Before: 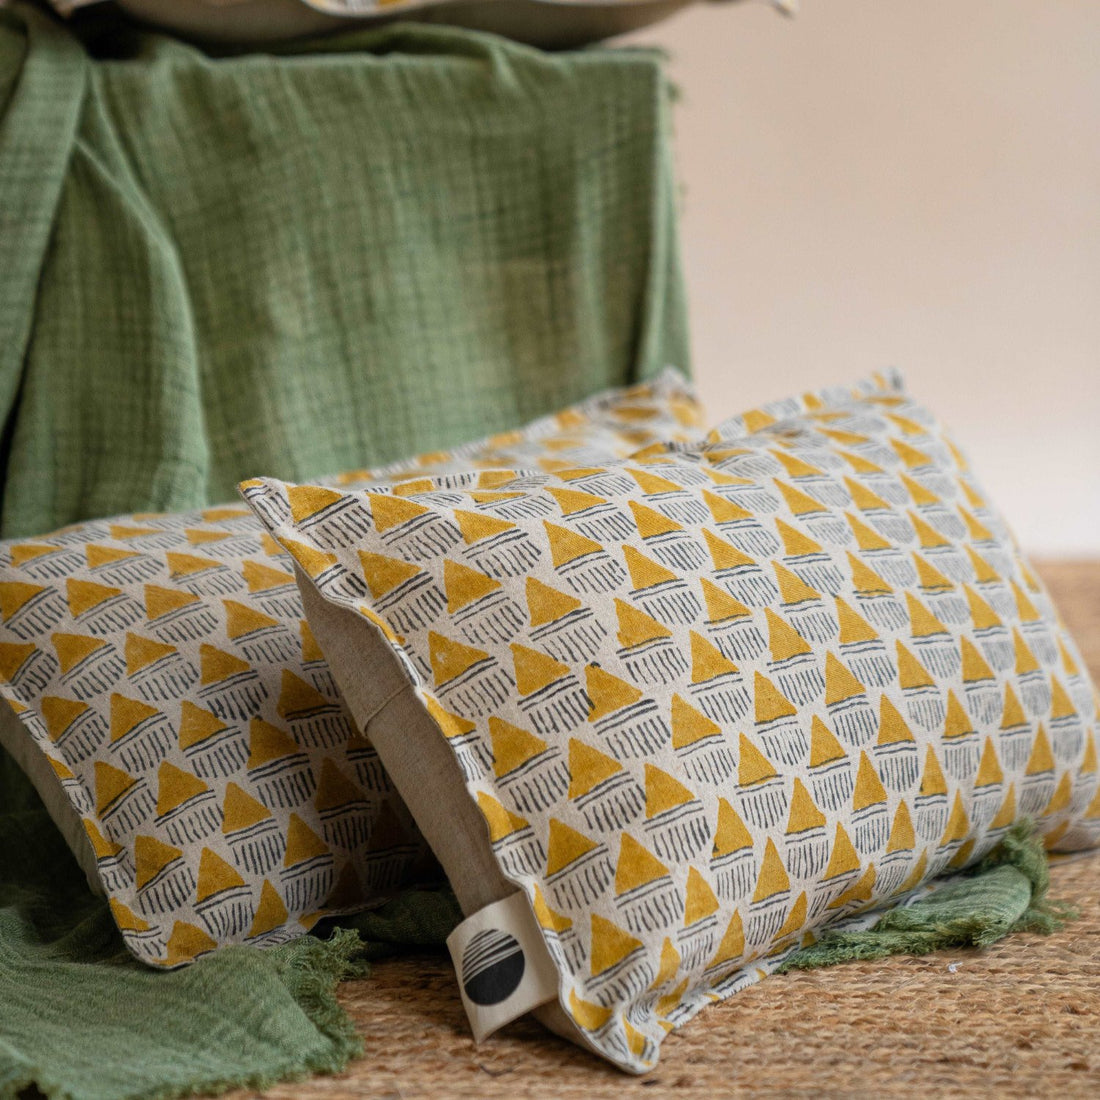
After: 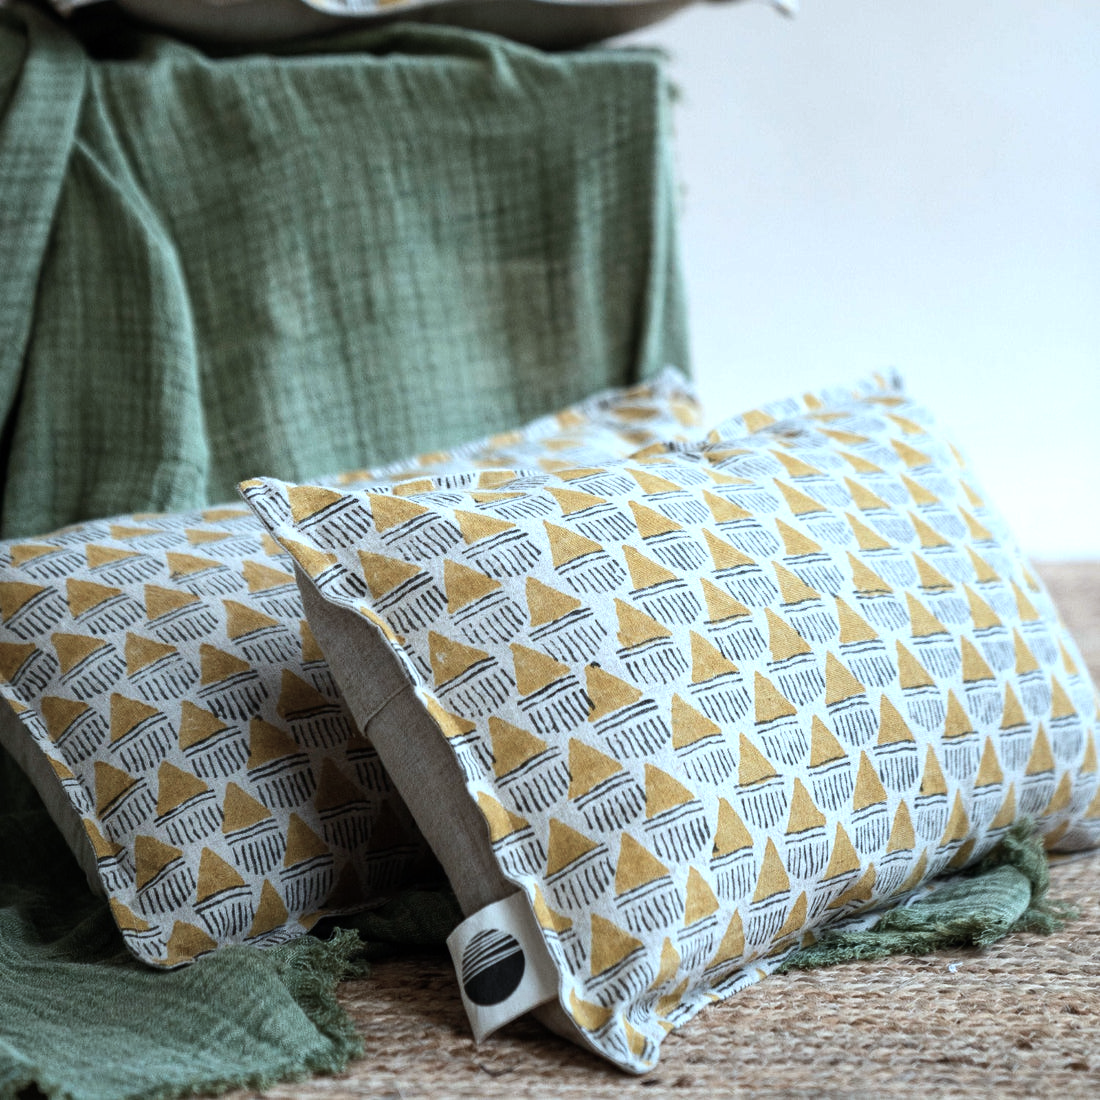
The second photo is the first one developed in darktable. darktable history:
color correction: highlights a* -12.64, highlights b* -18.1, saturation 0.7
color calibration: illuminant as shot in camera, x 0.358, y 0.373, temperature 4628.91 K
tone equalizer: -8 EV -0.75 EV, -7 EV -0.7 EV, -6 EV -0.6 EV, -5 EV -0.4 EV, -3 EV 0.4 EV, -2 EV 0.6 EV, -1 EV 0.7 EV, +0 EV 0.75 EV, edges refinement/feathering 500, mask exposure compensation -1.57 EV, preserve details no
